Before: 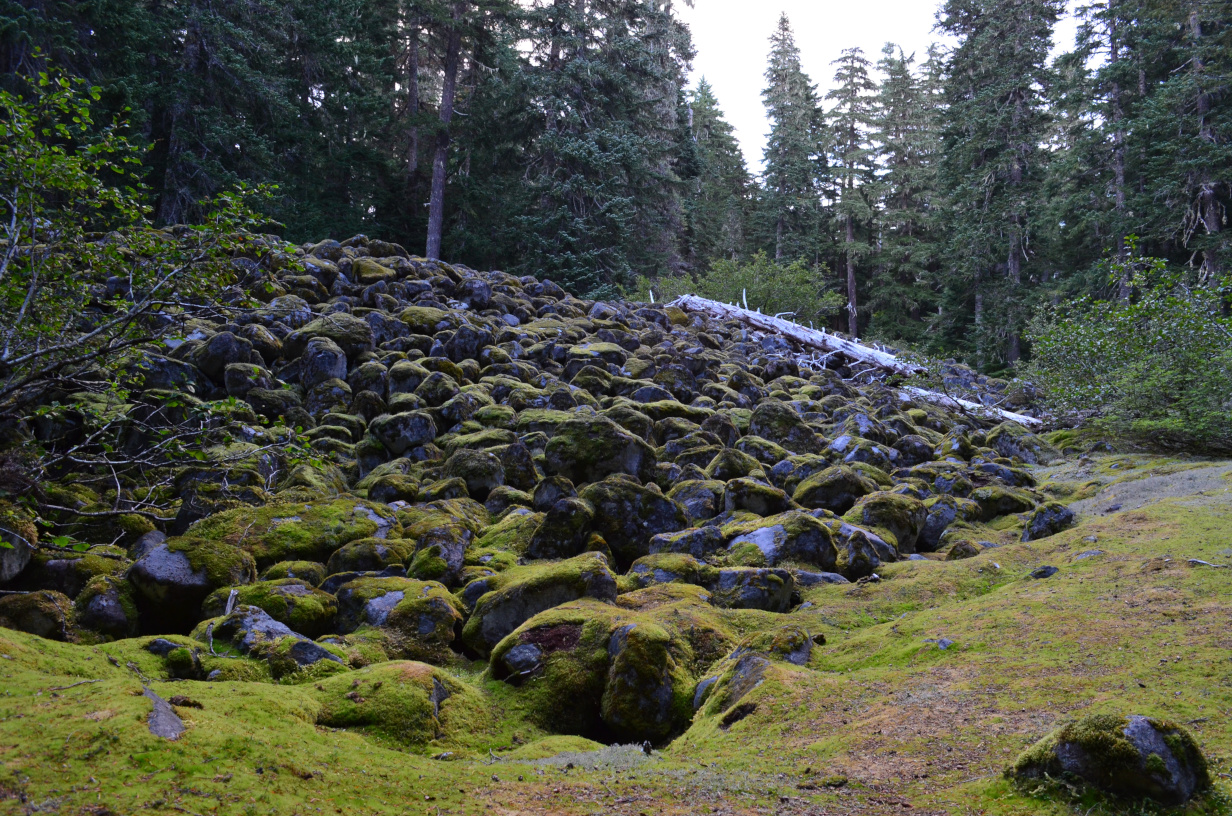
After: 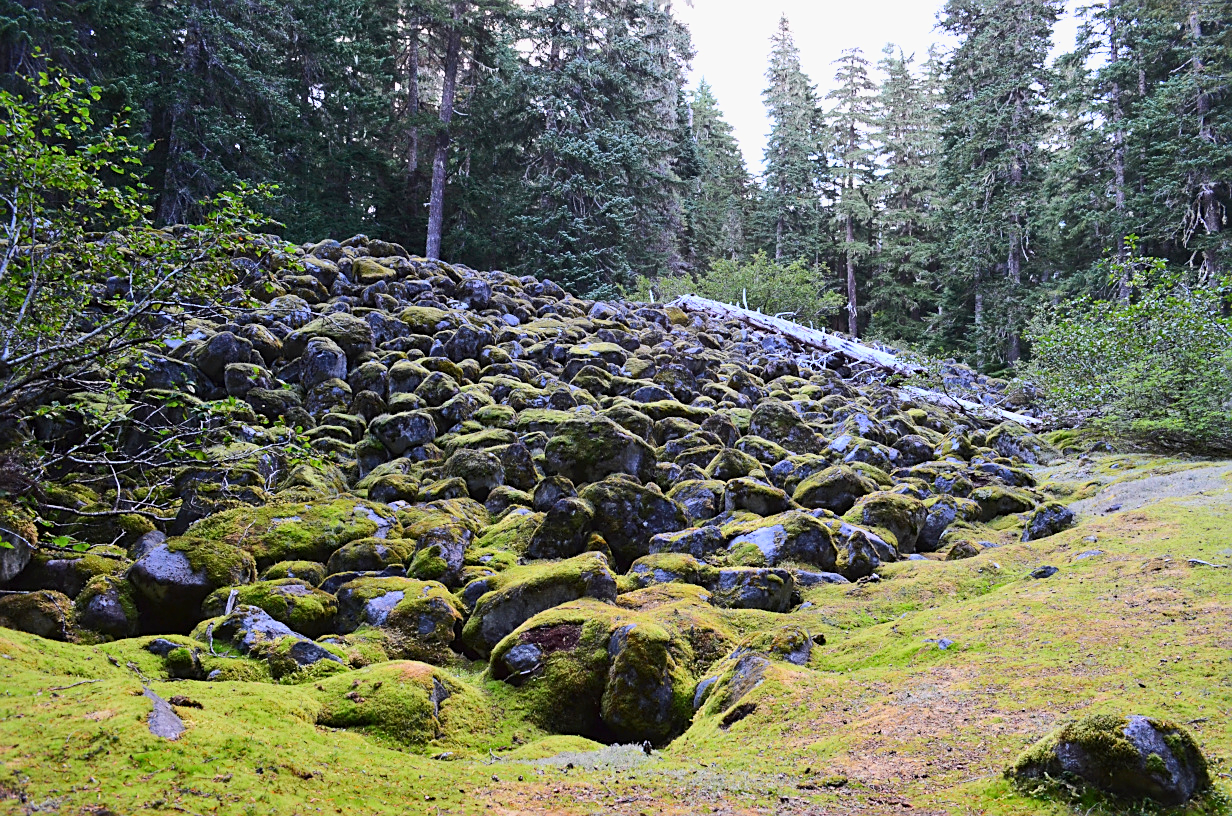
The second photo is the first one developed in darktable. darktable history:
sharpen: on, module defaults
base curve: curves: ch0 [(0, 0) (0.025, 0.046) (0.112, 0.277) (0.467, 0.74) (0.814, 0.929) (1, 0.942)]
